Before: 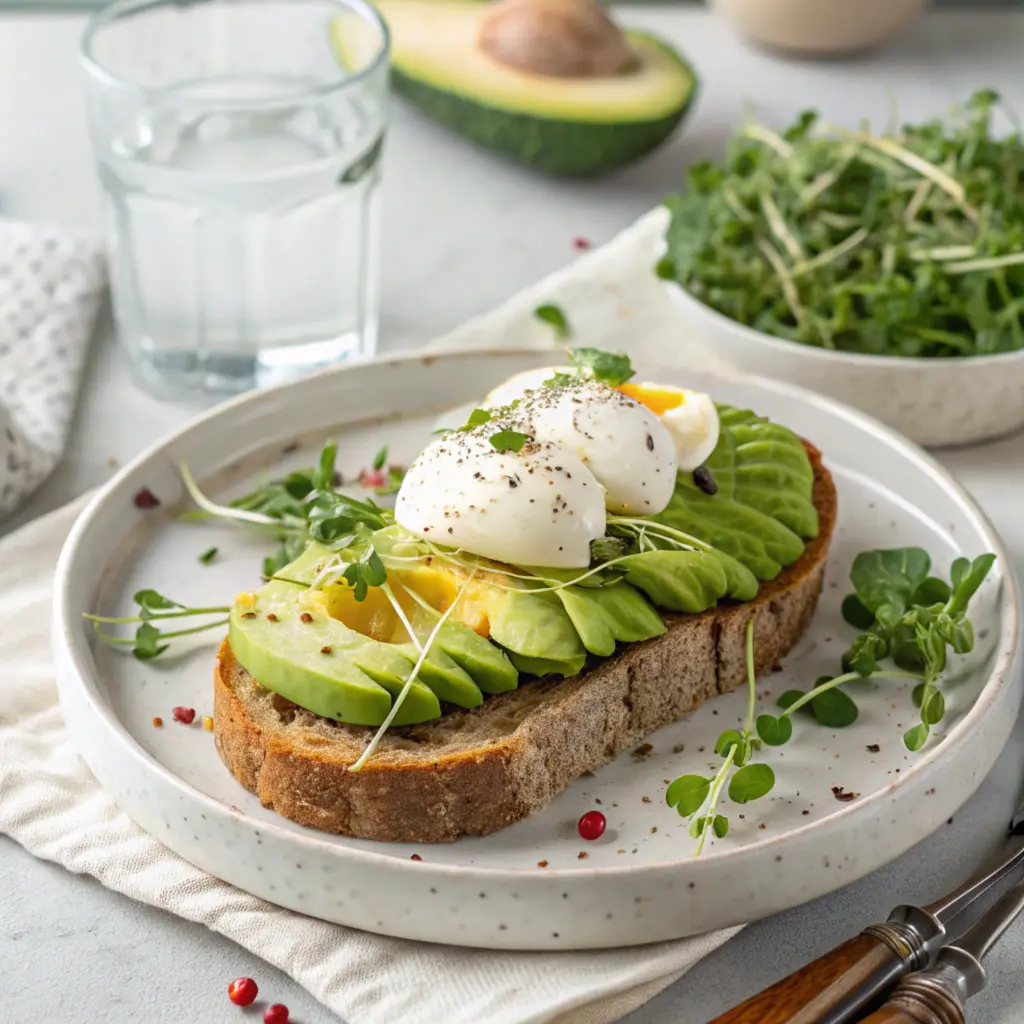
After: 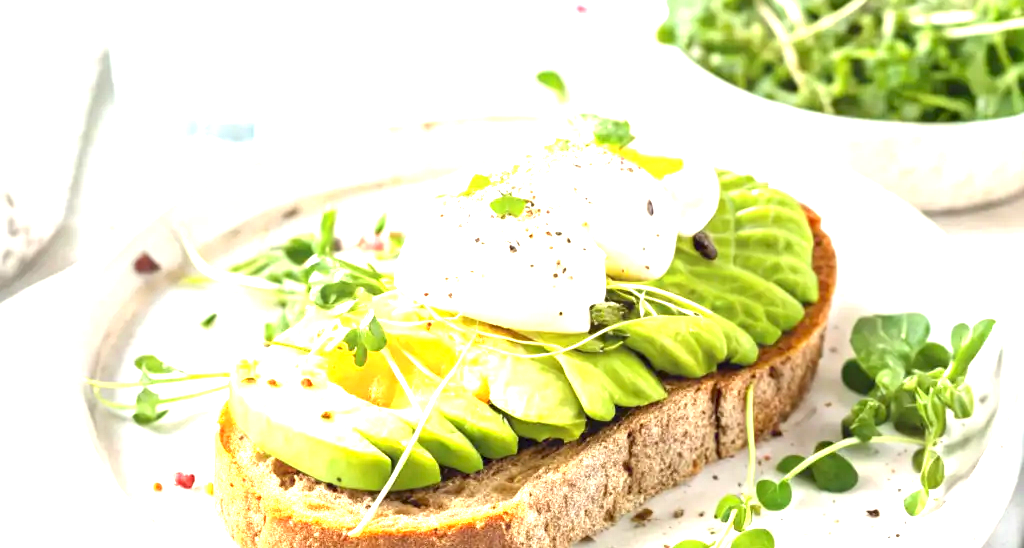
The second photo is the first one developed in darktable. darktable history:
exposure: exposure 2.003 EV, compensate highlight preservation false
crop and rotate: top 23.043%, bottom 23.437%
